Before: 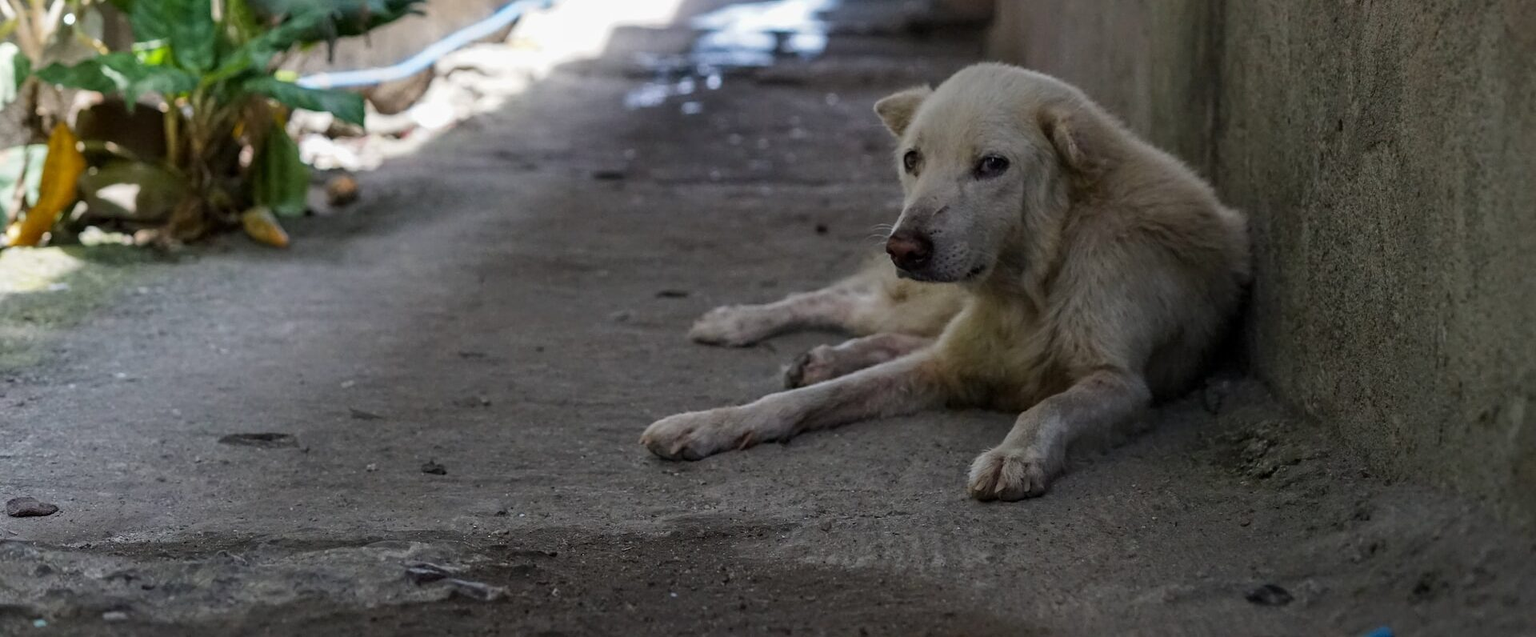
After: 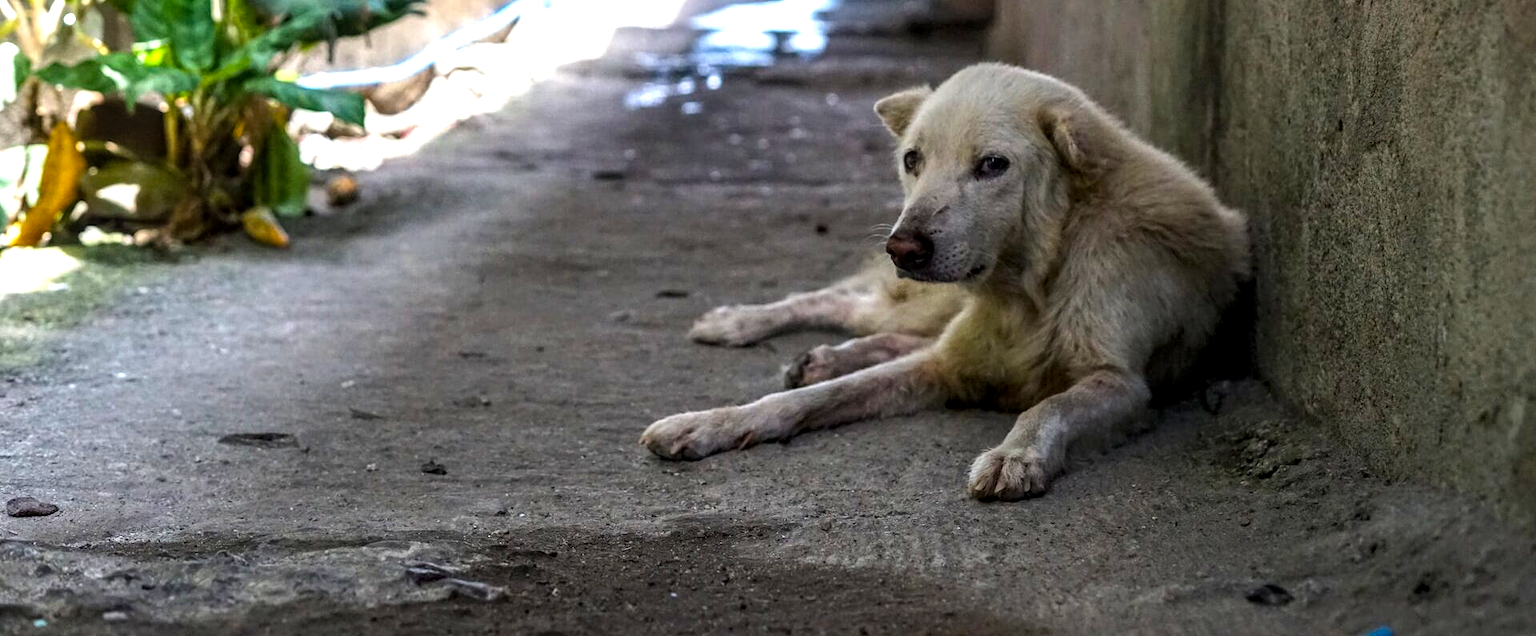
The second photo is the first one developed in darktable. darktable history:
vignetting: fall-off start 99.83%, saturation -0.016
exposure: exposure 0.583 EV, compensate highlight preservation false
local contrast: on, module defaults
color balance rgb: linear chroma grading › global chroma 20.256%, perceptual saturation grading › global saturation 0.424%, global vibrance 25.053%, contrast 20.303%
